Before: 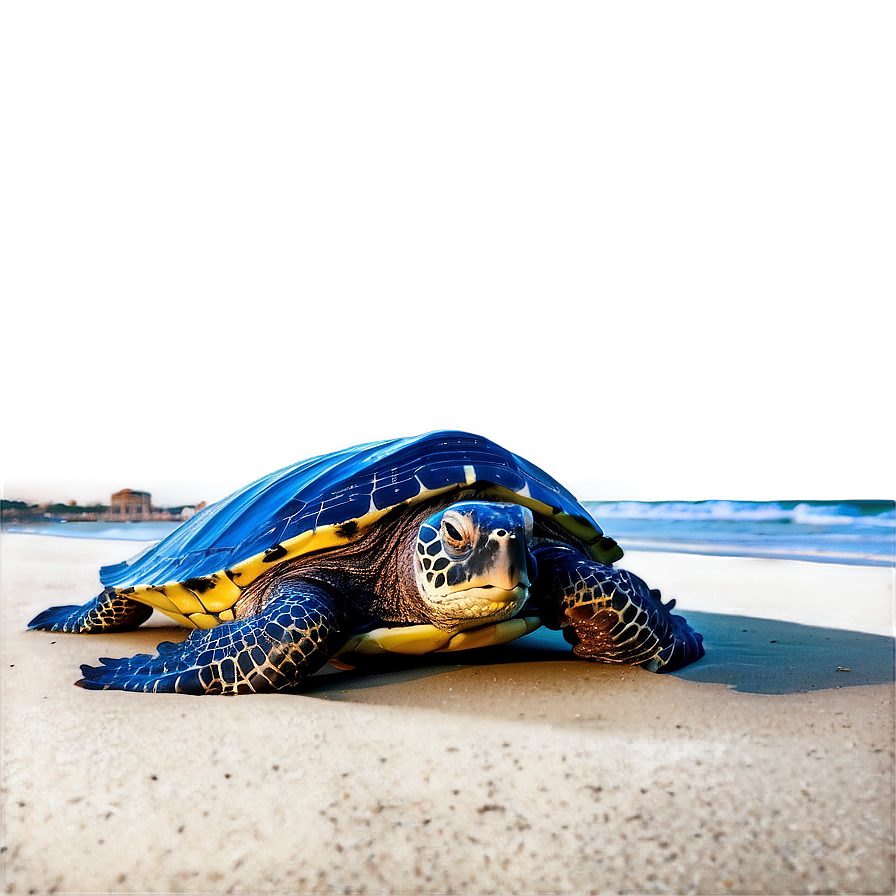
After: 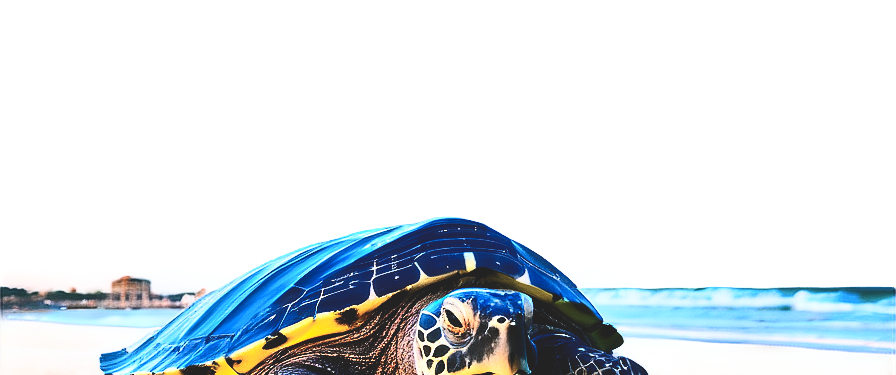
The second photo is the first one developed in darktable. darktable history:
crop and rotate: top 23.84%, bottom 34.294%
contrast brightness saturation: contrast 0.4, brightness 0.05, saturation 0.25
exposure: black level correction -0.041, exposure 0.064 EV, compensate highlight preservation false
